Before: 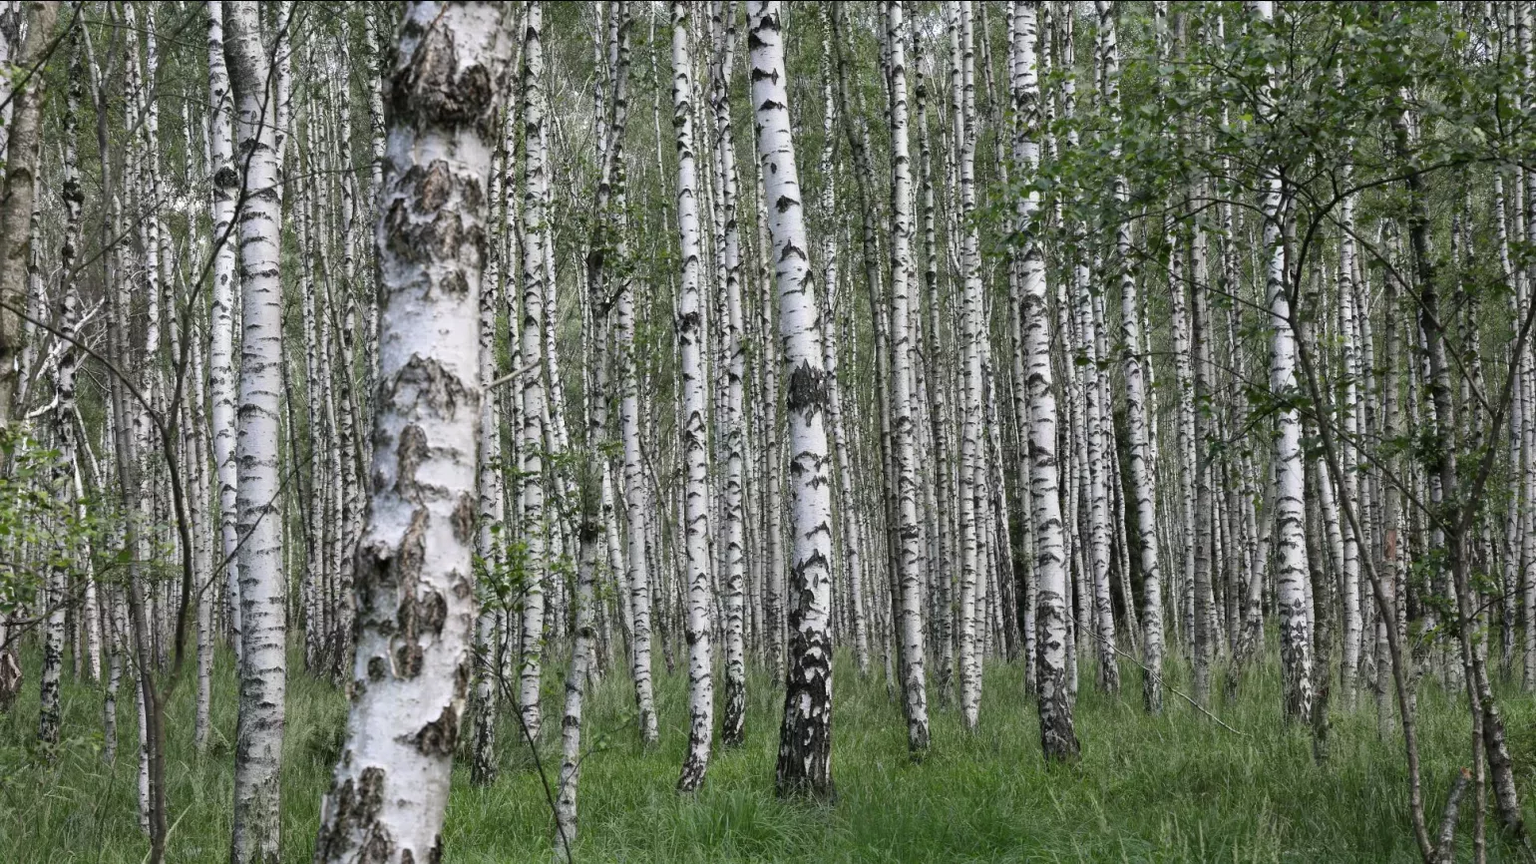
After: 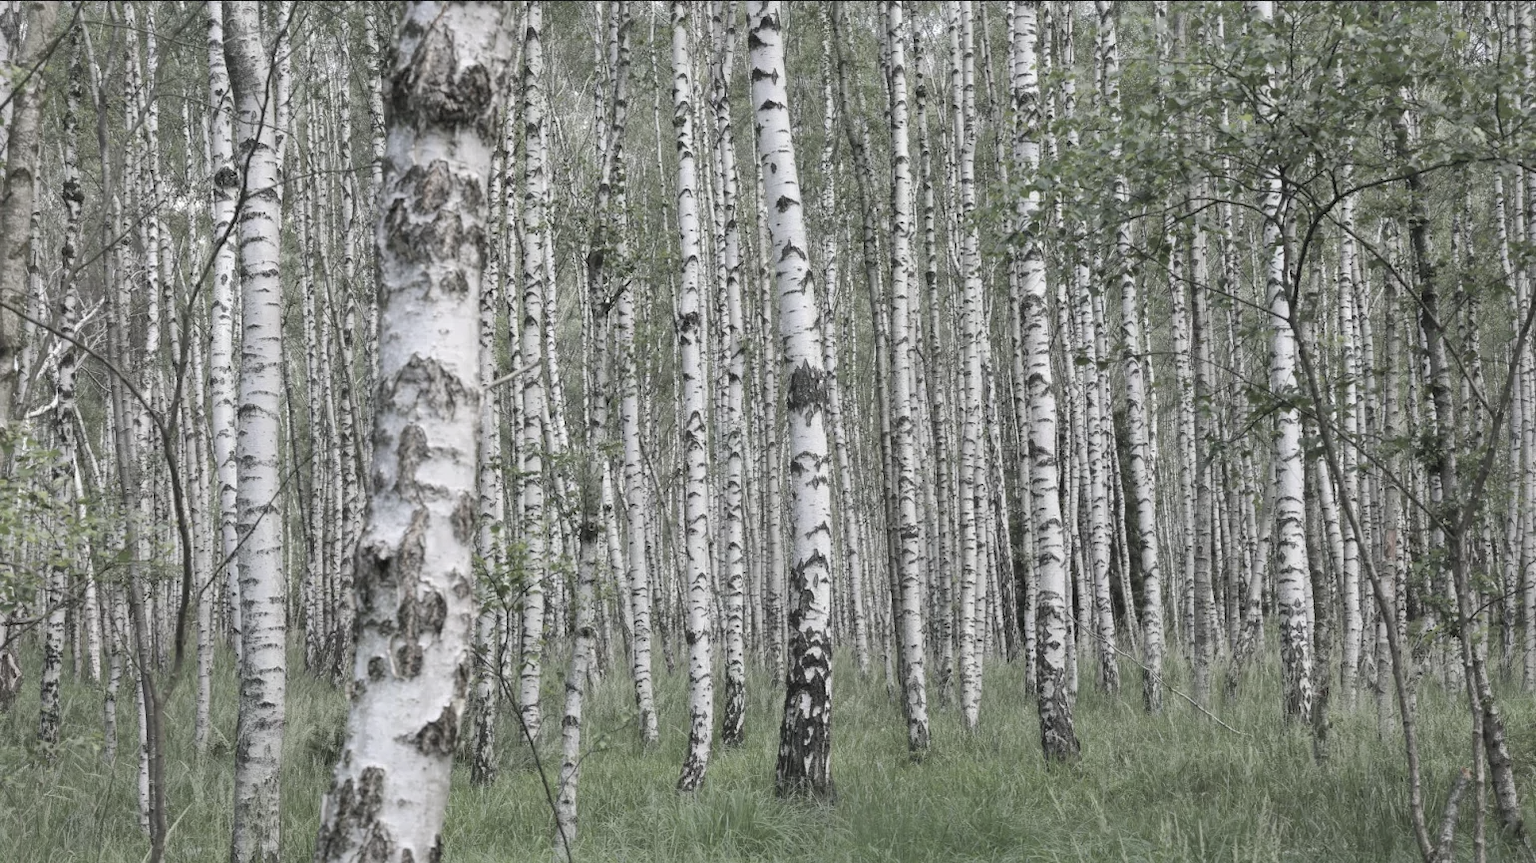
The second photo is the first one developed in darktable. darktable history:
shadows and highlights: on, module defaults
contrast brightness saturation: brightness 0.18, saturation -0.5
